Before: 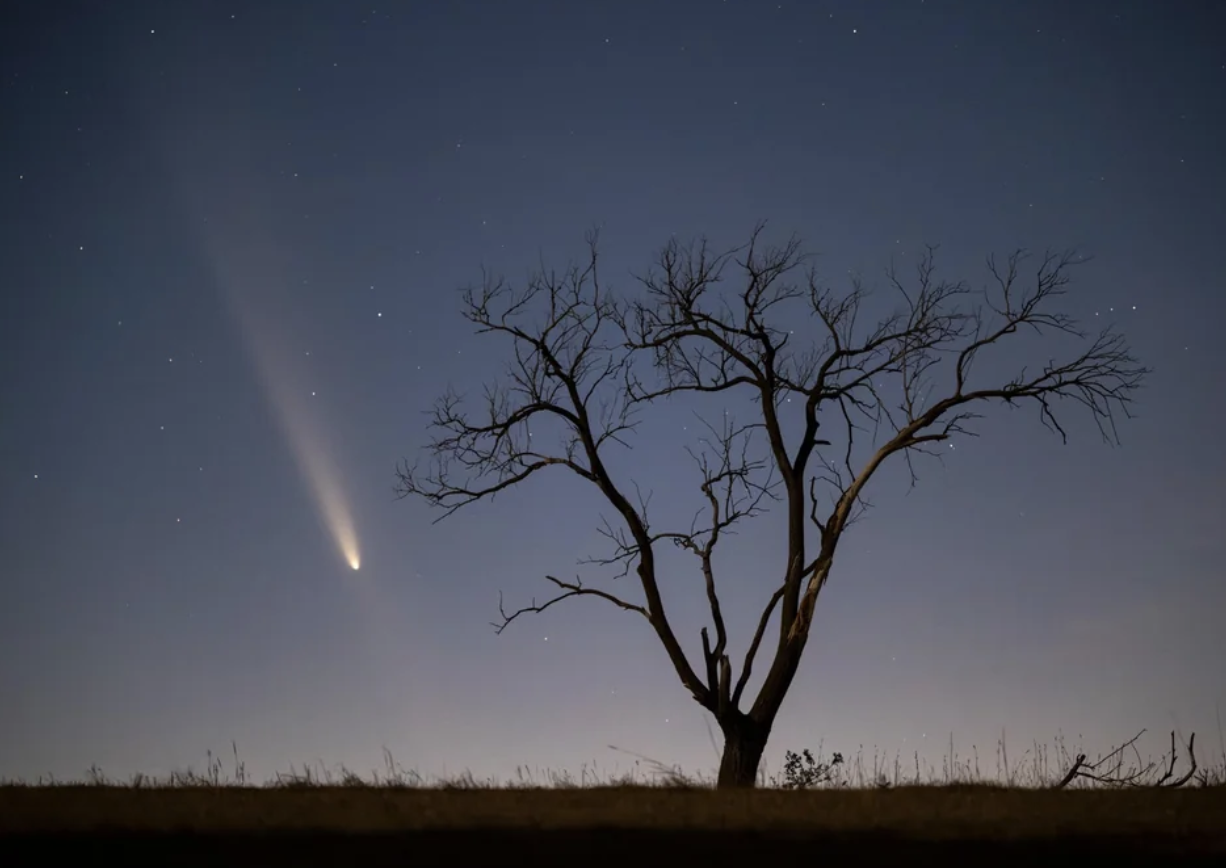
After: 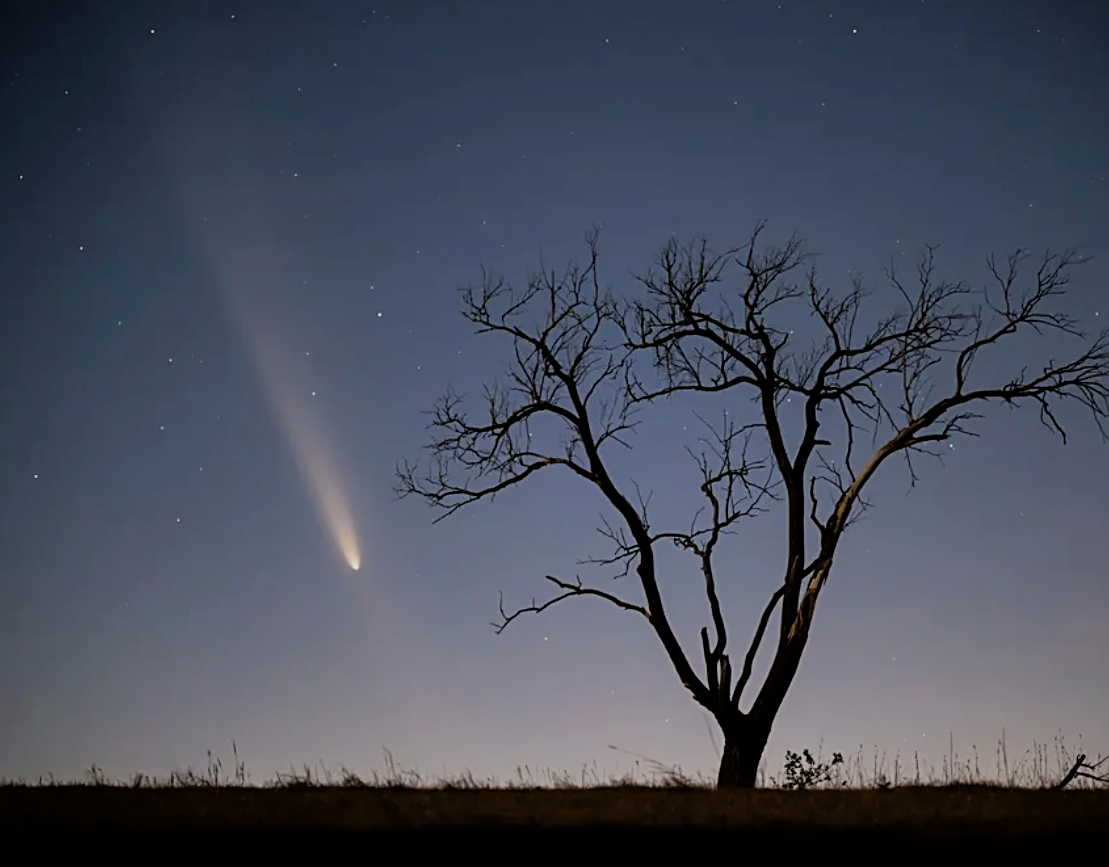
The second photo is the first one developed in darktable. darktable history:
crop: right 9.497%, bottom 0.016%
exposure: exposure 0.202 EV, compensate exposure bias true, compensate highlight preservation false
filmic rgb: black relative exposure -7.12 EV, white relative exposure 5.37 EV, threshold 3.03 EV, hardness 3.02, iterations of high-quality reconstruction 10, enable highlight reconstruction true
sharpen: radius 2.537, amount 0.628
